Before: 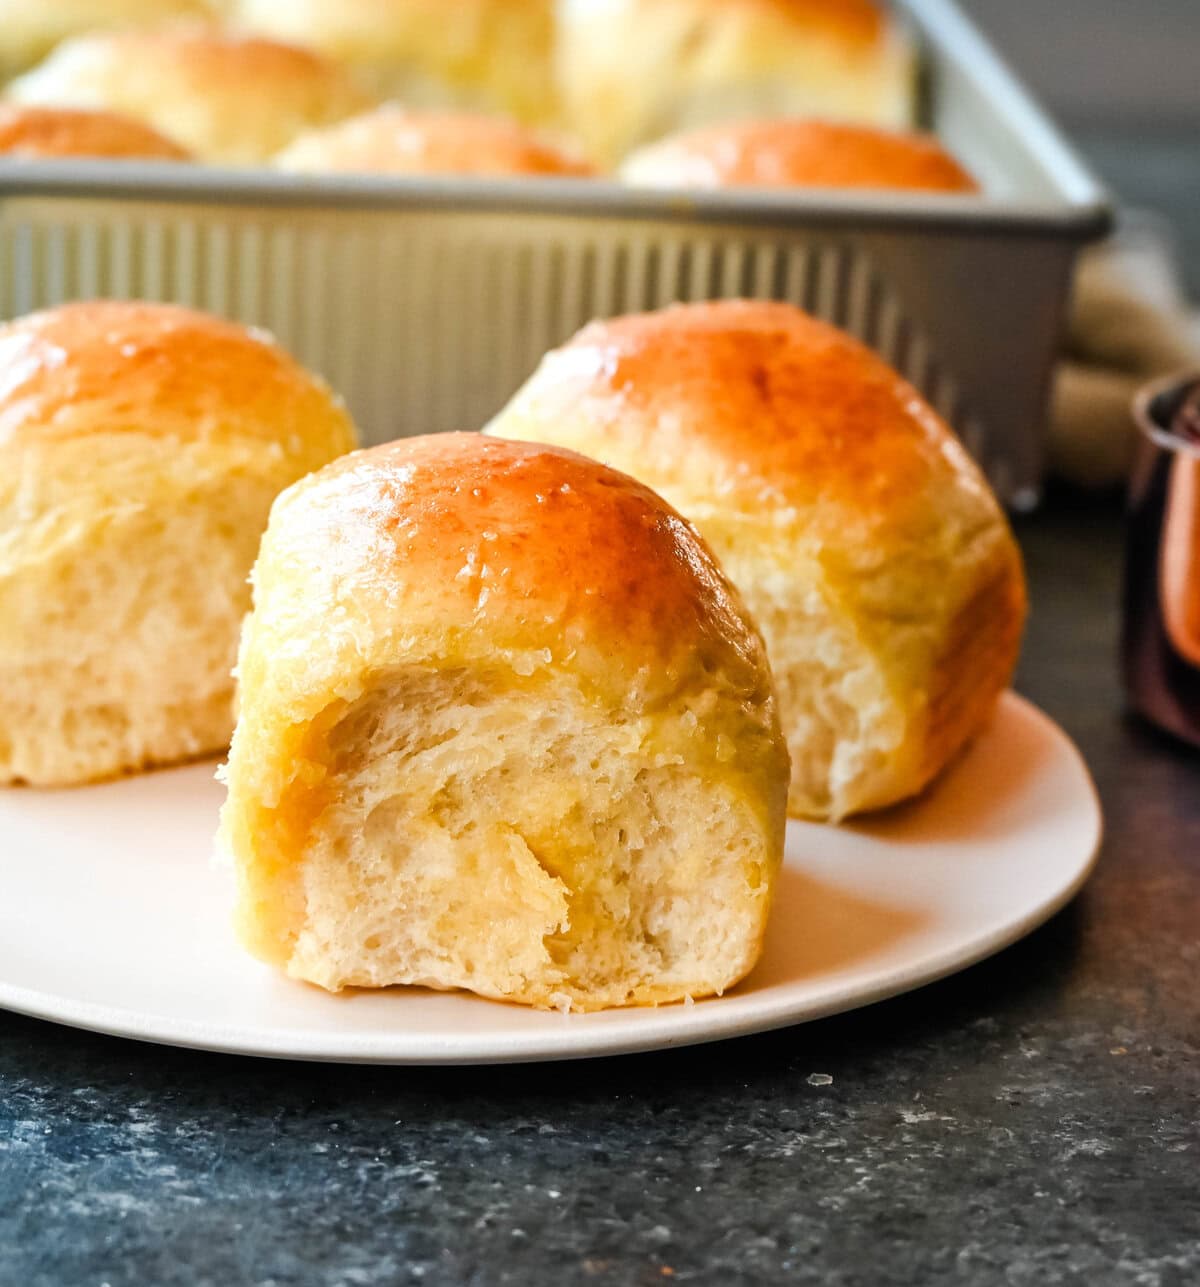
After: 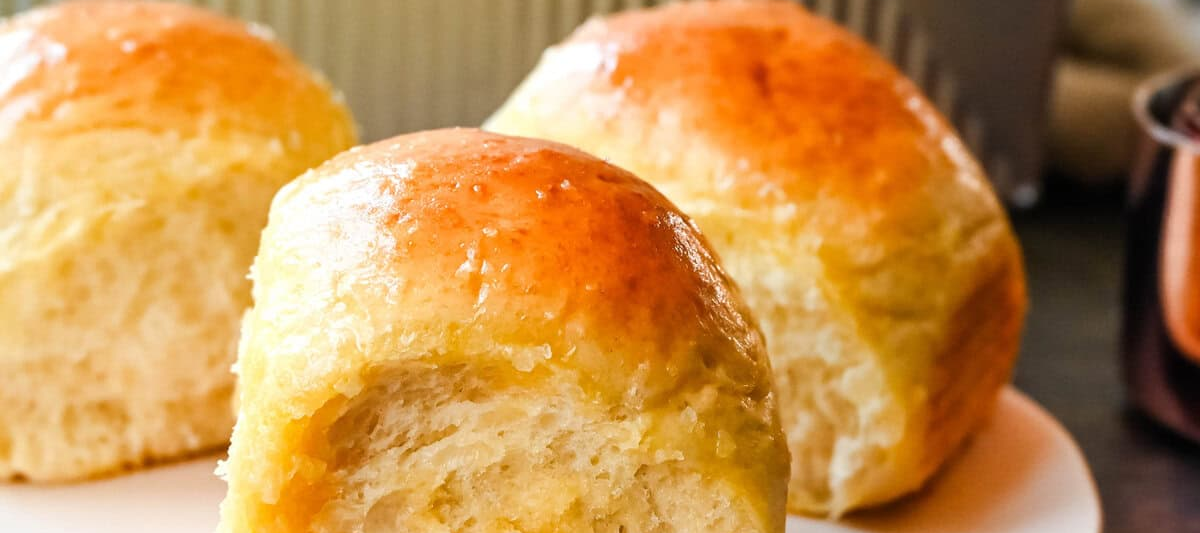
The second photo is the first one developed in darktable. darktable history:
crop and rotate: top 23.621%, bottom 34.891%
